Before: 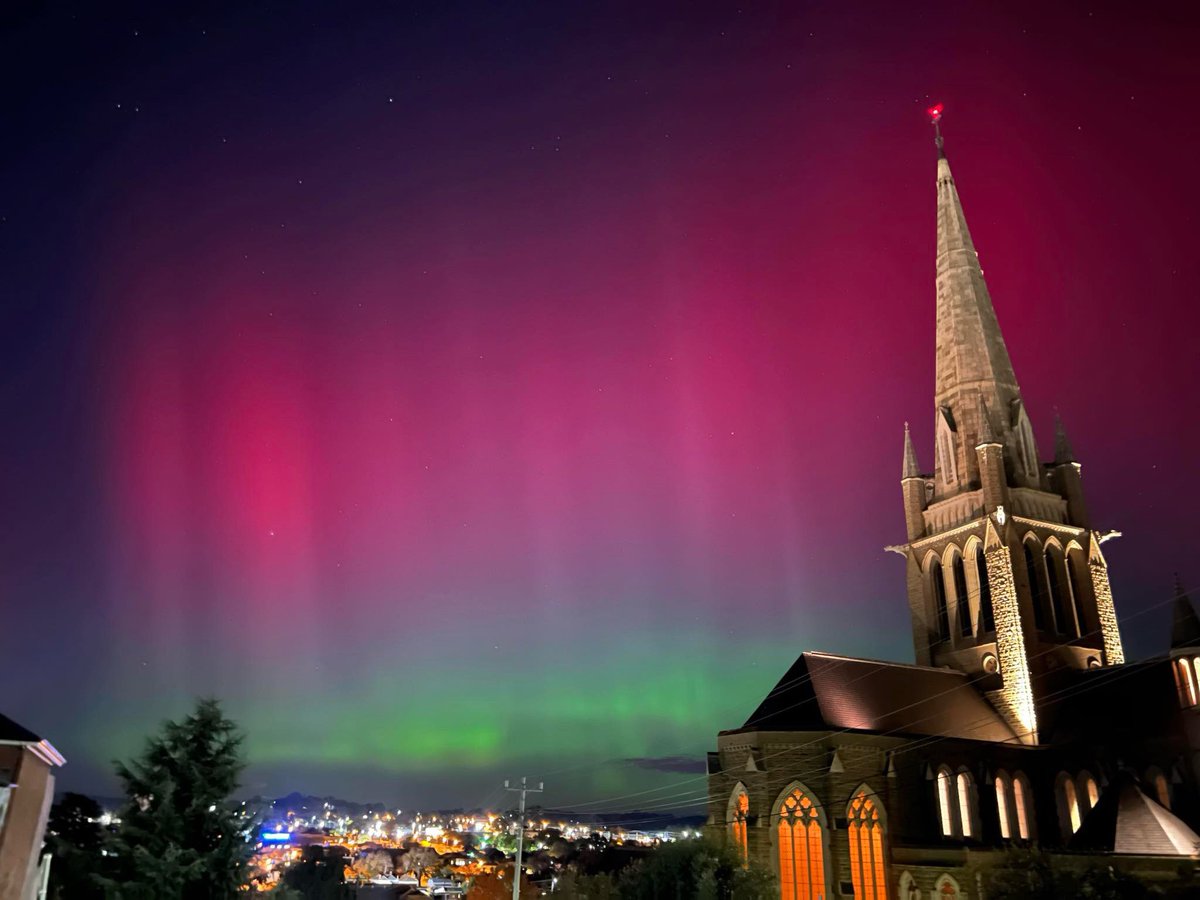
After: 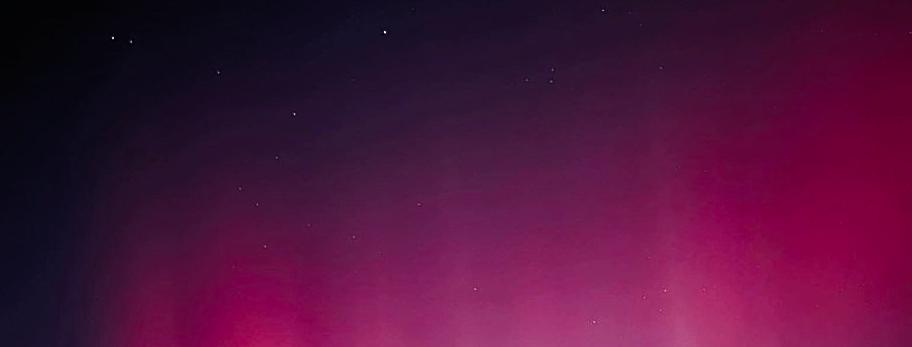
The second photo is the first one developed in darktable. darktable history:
crop: left 0.543%, top 7.627%, right 23.408%, bottom 53.807%
filmic rgb: black relative exposure -8.12 EV, white relative exposure 3.76 EV, threshold 2.98 EV, hardness 4.47, preserve chrominance RGB euclidean norm (legacy), color science v4 (2020), enable highlight reconstruction true
sharpen: on, module defaults
color balance rgb: highlights gain › luminance 19.866%, highlights gain › chroma 13.055%, highlights gain › hue 172.7°, perceptual saturation grading › global saturation 30.216%, perceptual brilliance grading › highlights 13.565%, perceptual brilliance grading › mid-tones 8.044%, perceptual brilliance grading › shadows -17.822%, global vibrance 9.569%
